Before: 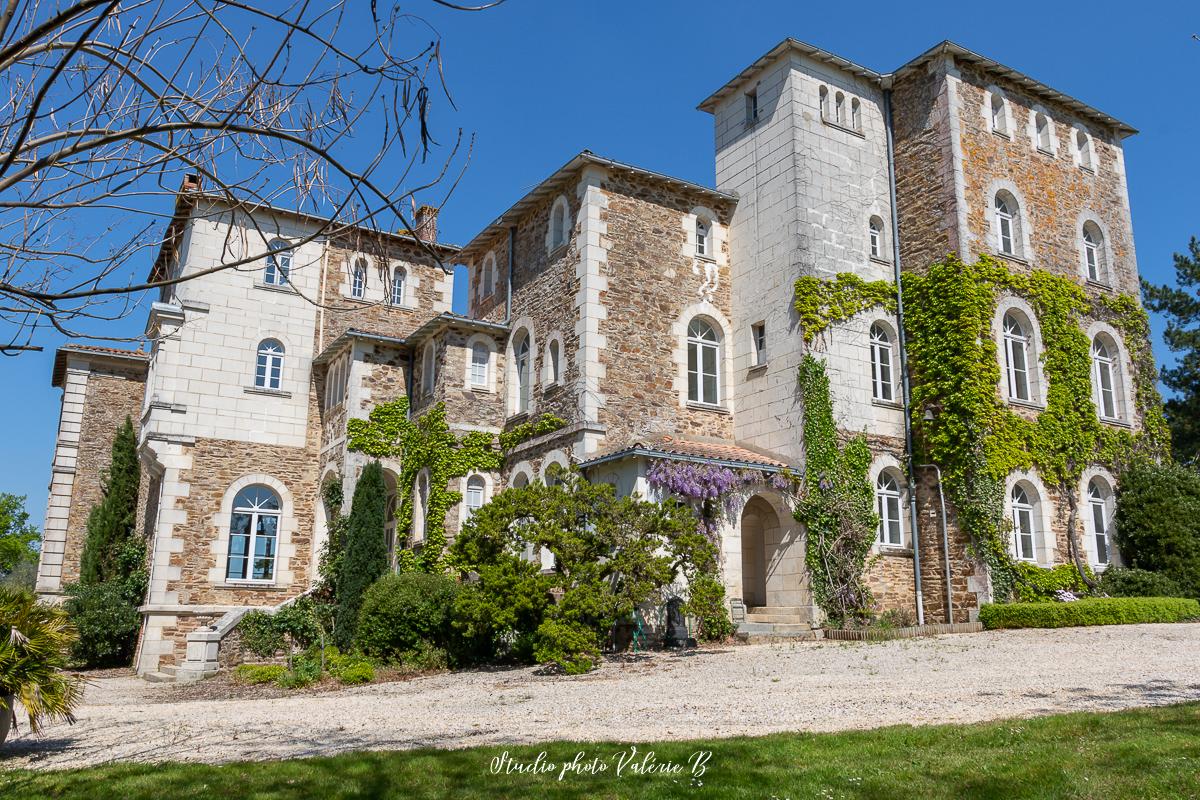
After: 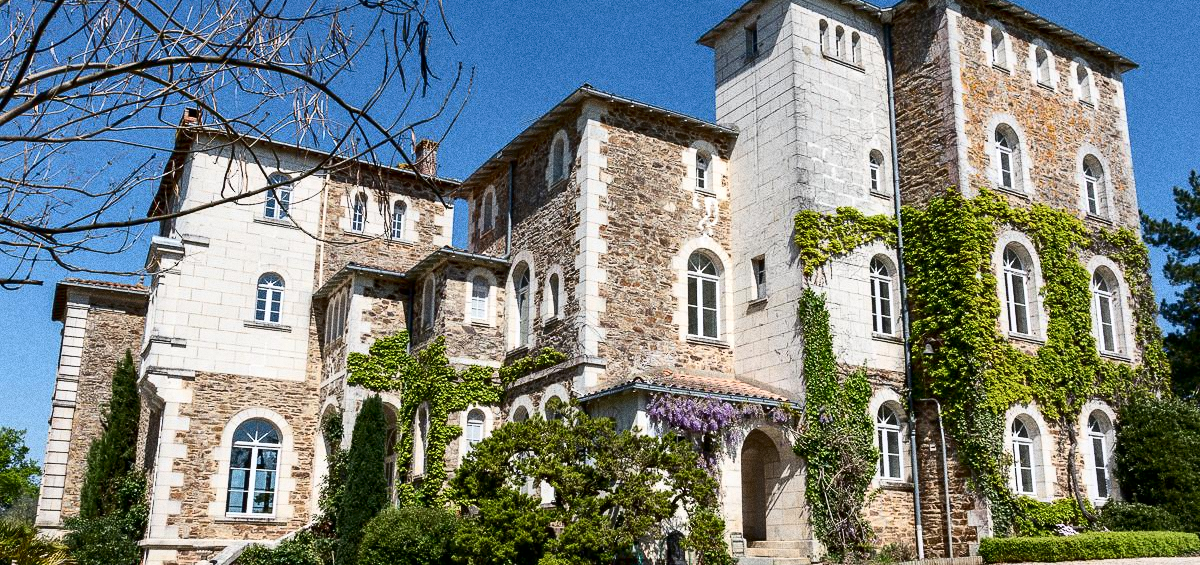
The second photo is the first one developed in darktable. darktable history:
contrast brightness saturation: contrast 0.28
local contrast: mode bilateral grid, contrast 20, coarseness 50, detail 120%, midtone range 0.2
grain: coarseness 0.09 ISO, strength 40%
crop and rotate: top 8.293%, bottom 20.996%
